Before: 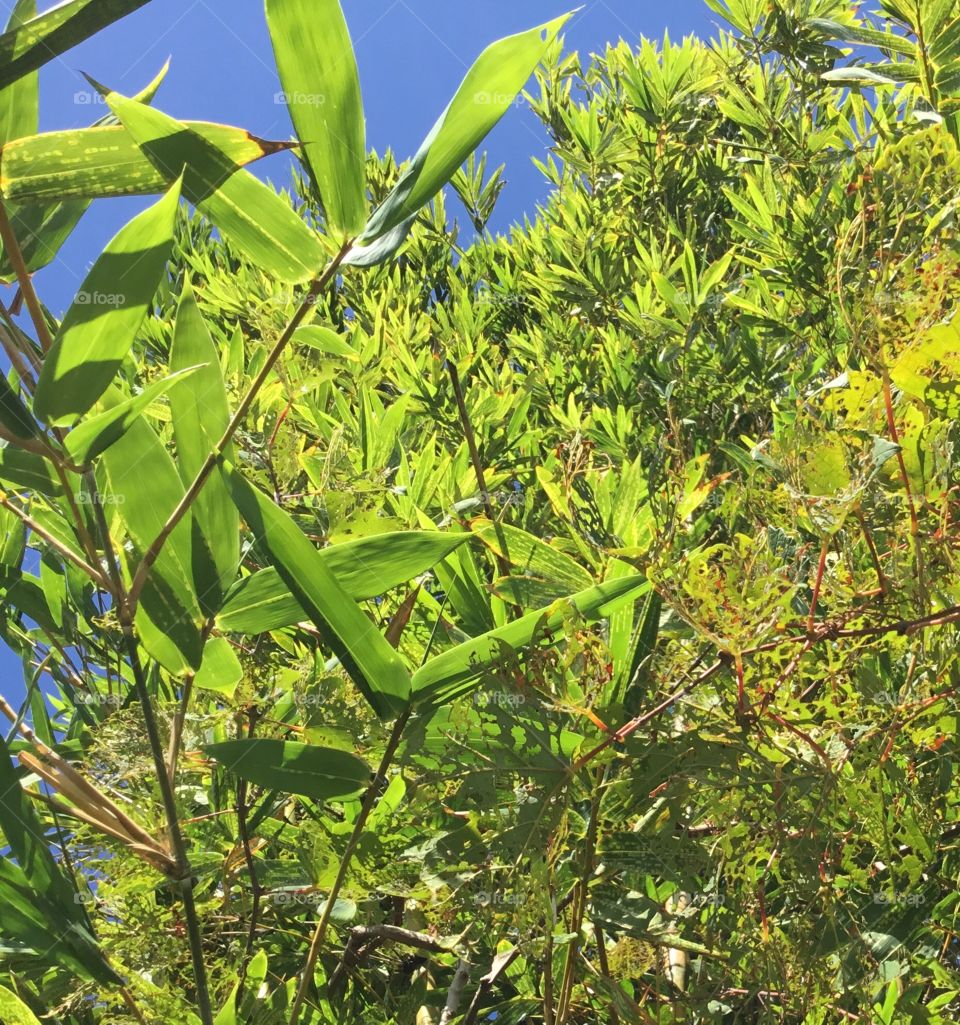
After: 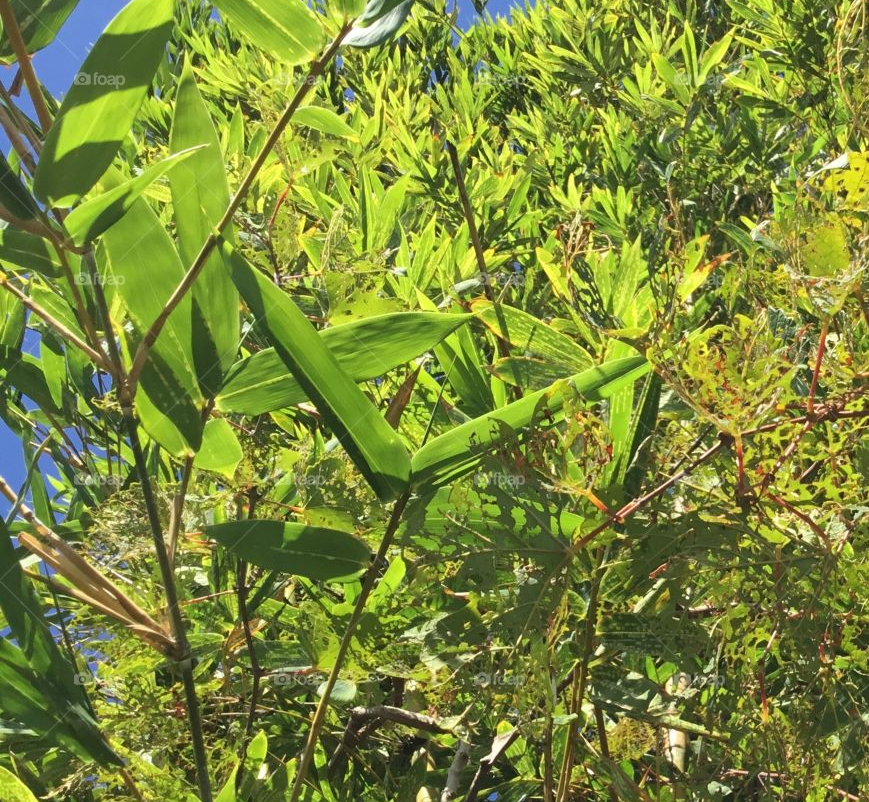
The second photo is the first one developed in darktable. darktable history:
crop: top 21.41%, right 9.456%, bottom 0.32%
